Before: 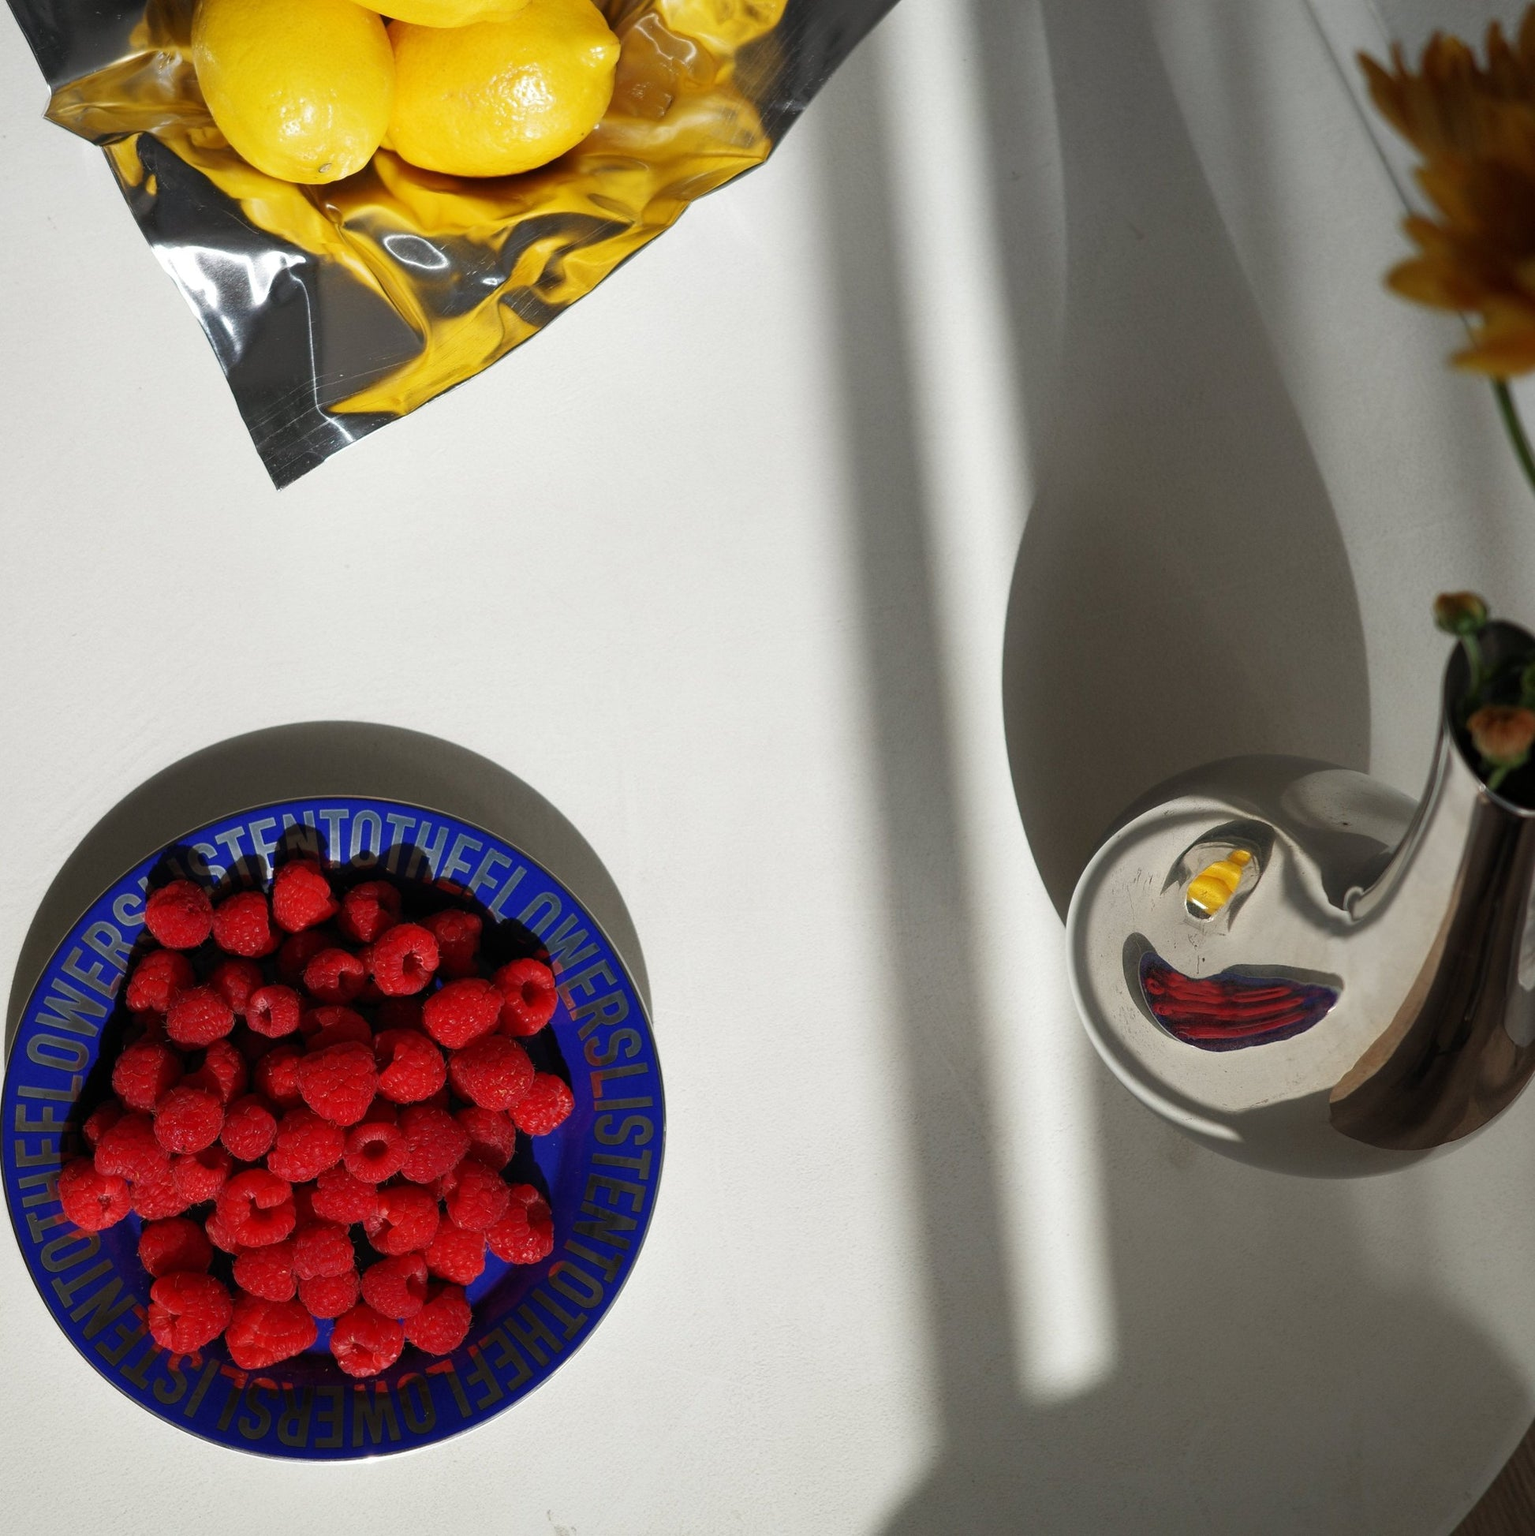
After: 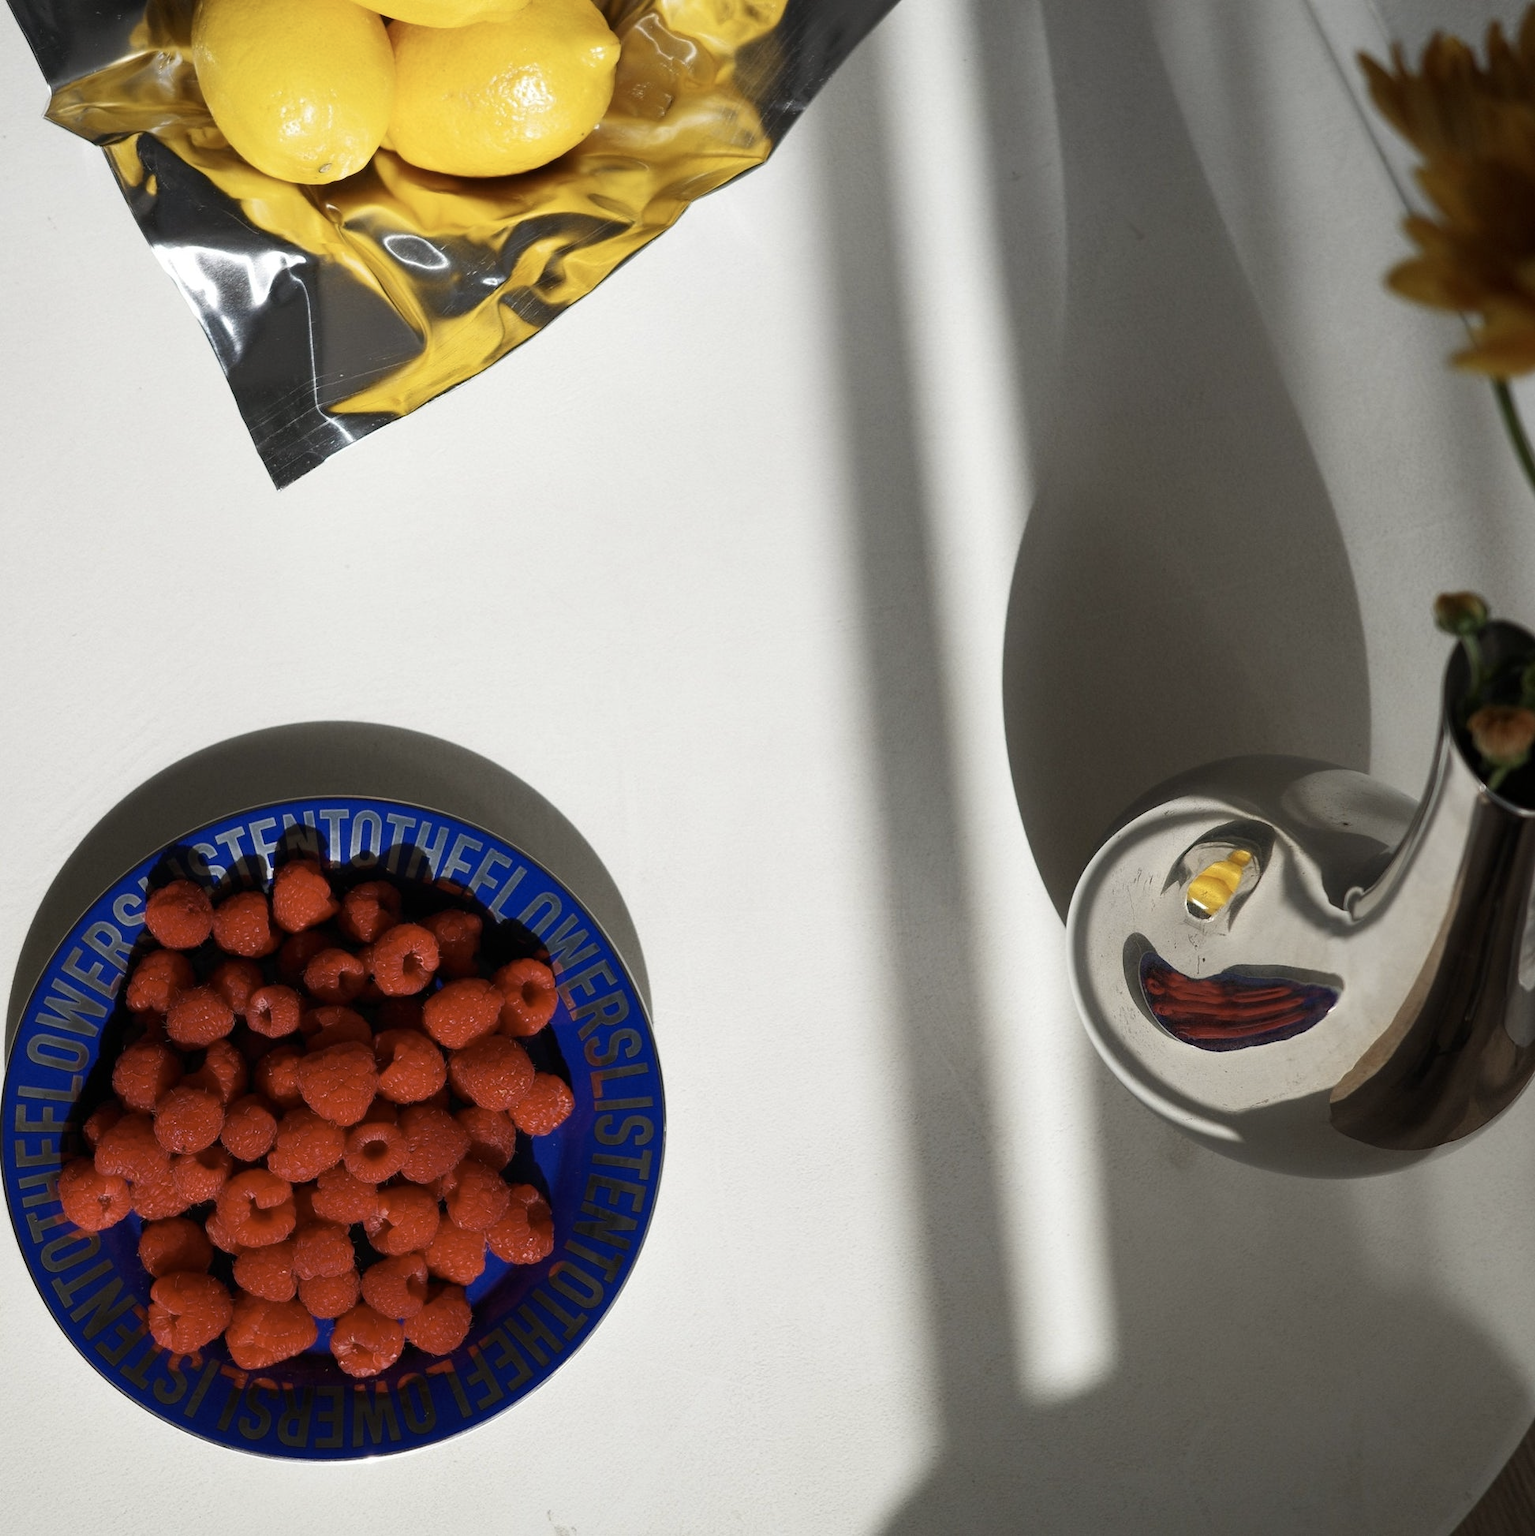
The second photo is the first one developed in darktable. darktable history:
color contrast: green-magenta contrast 0.81
contrast brightness saturation: contrast 0.11, saturation -0.17
